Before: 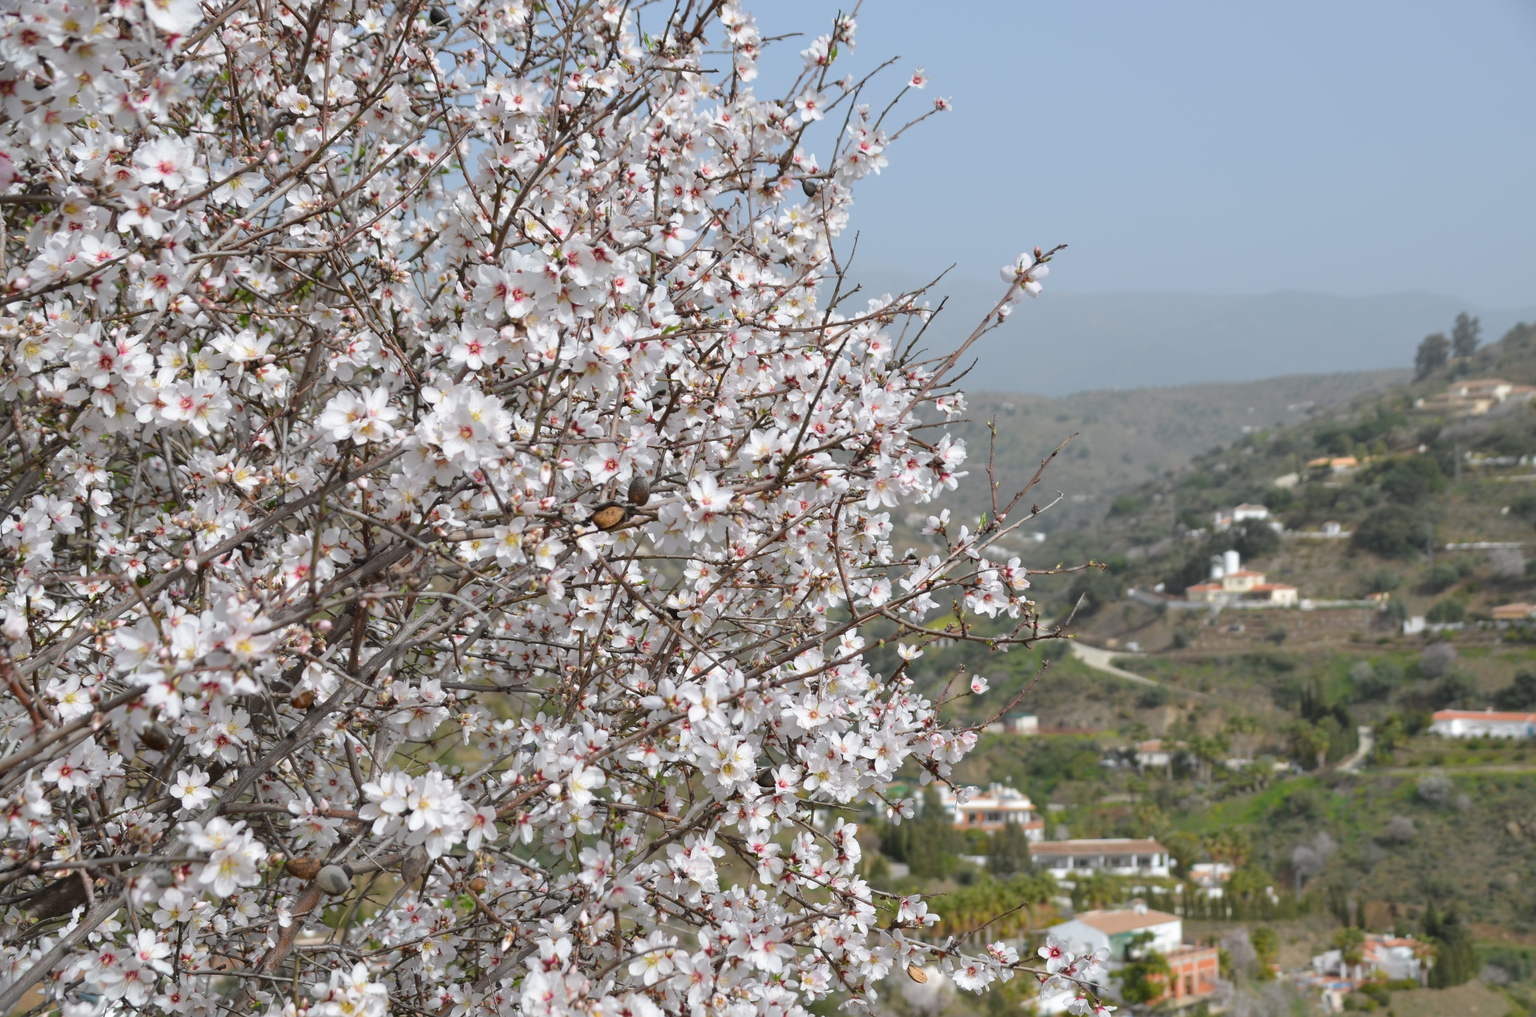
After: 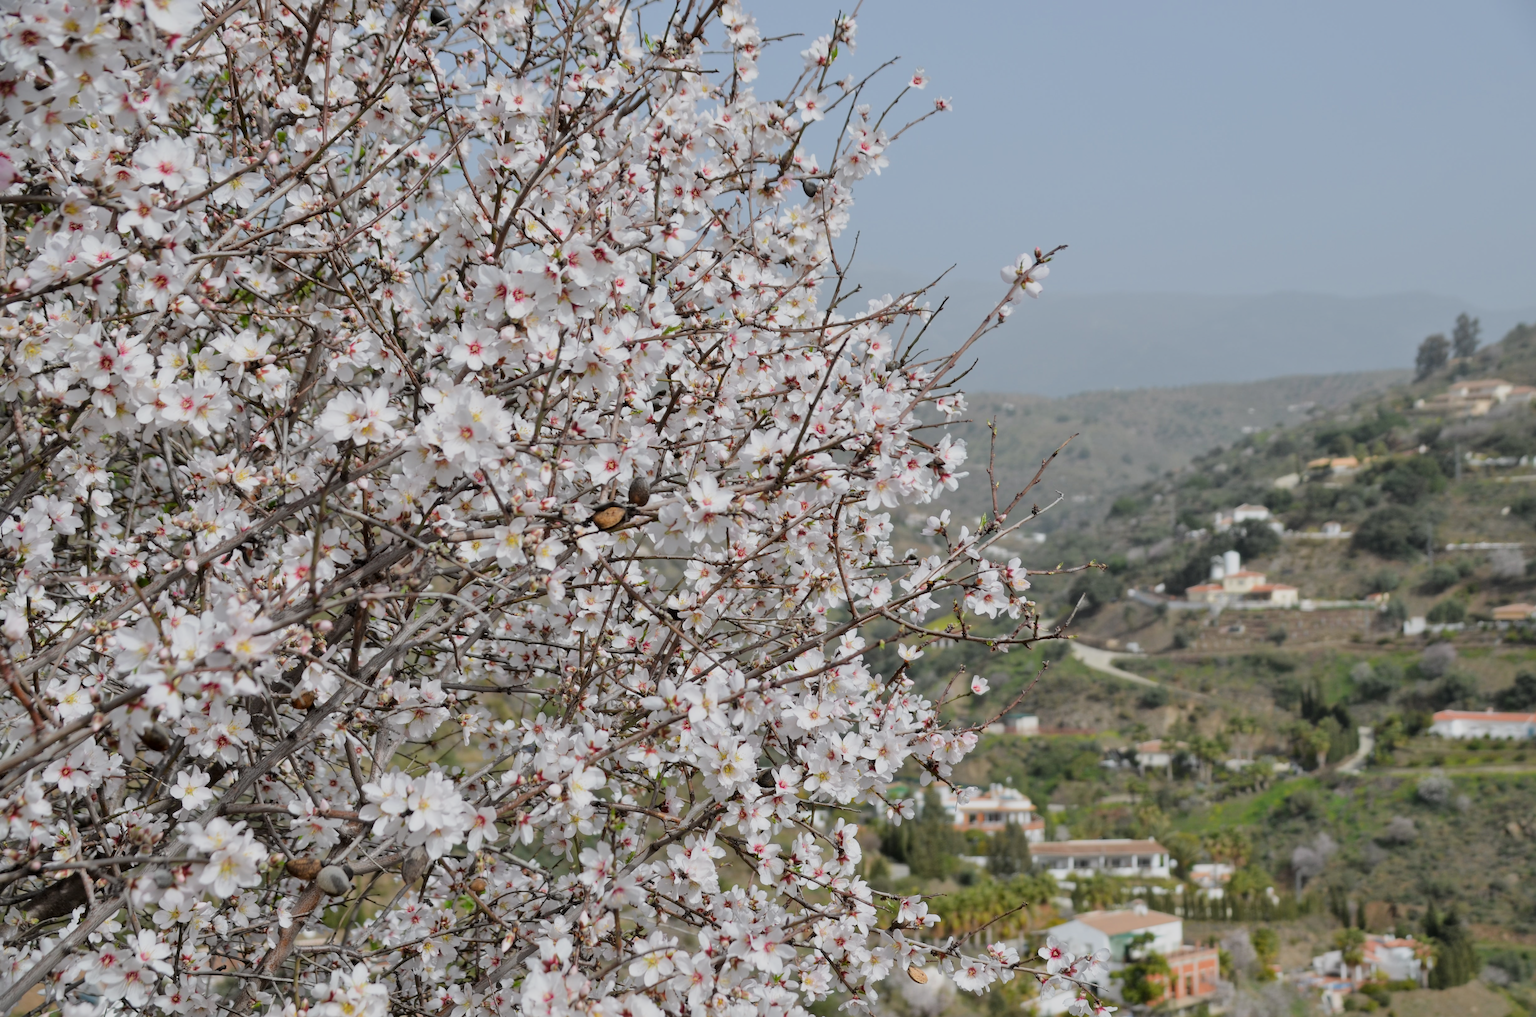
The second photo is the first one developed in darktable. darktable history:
filmic rgb: black relative exposure -7.65 EV, white relative exposure 4.56 EV, hardness 3.61
local contrast: mode bilateral grid, contrast 20, coarseness 50, detail 120%, midtone range 0.2
